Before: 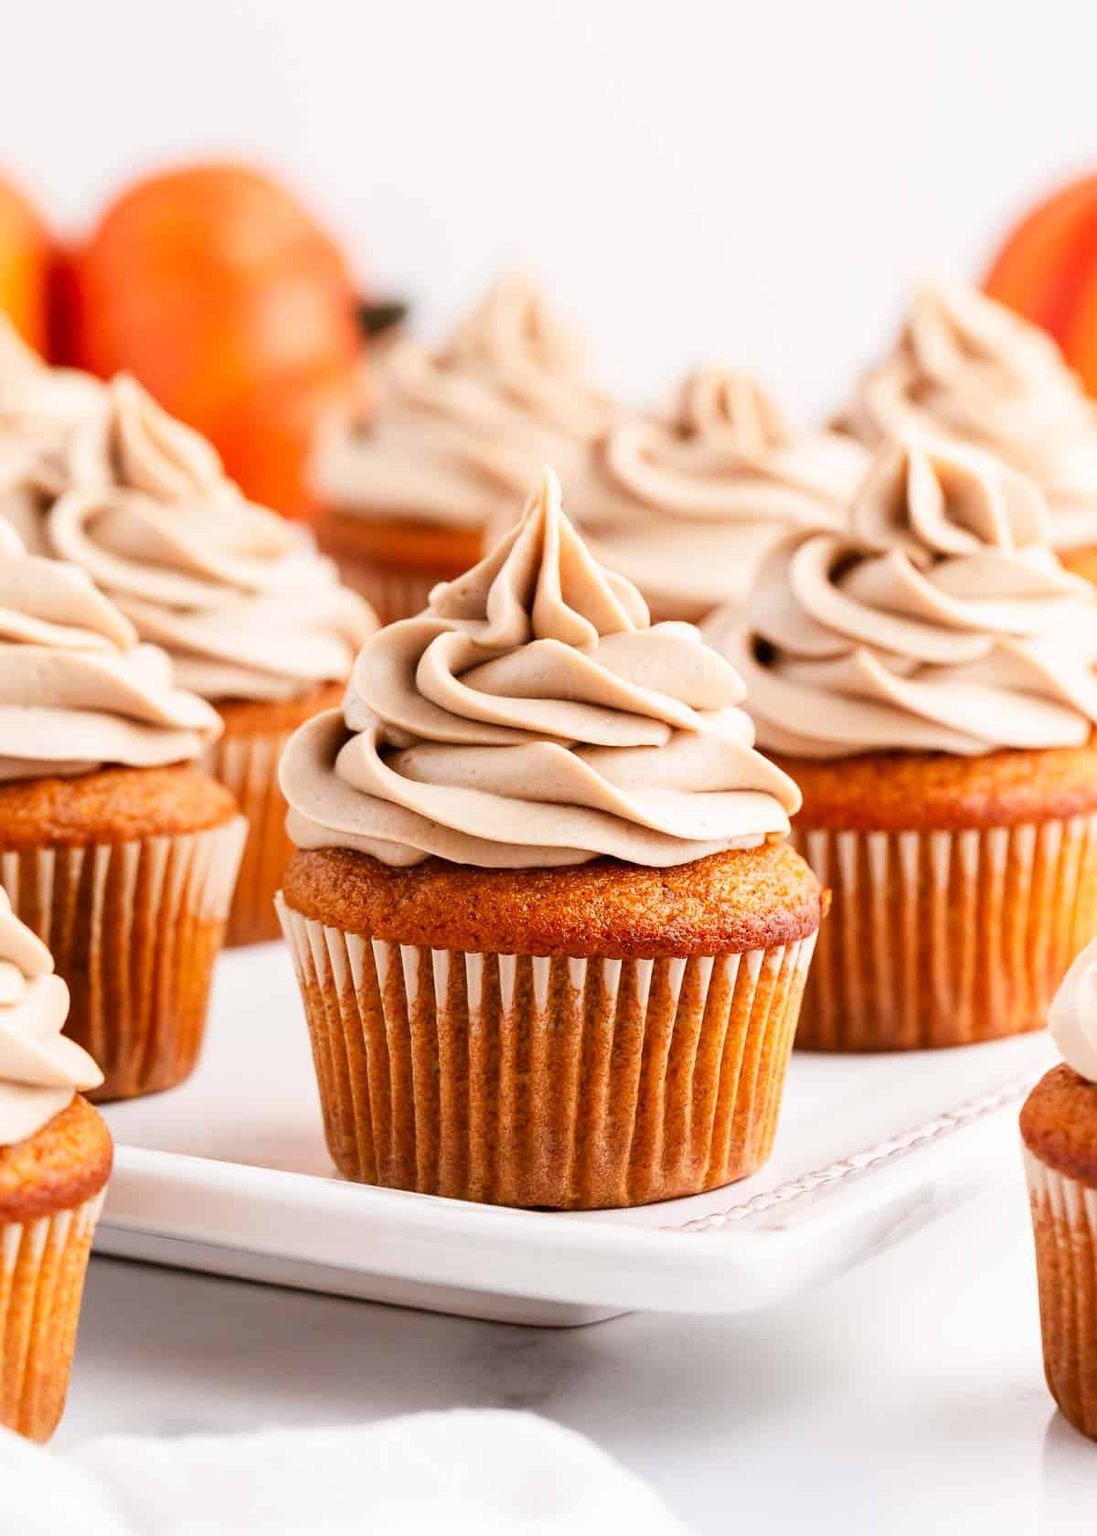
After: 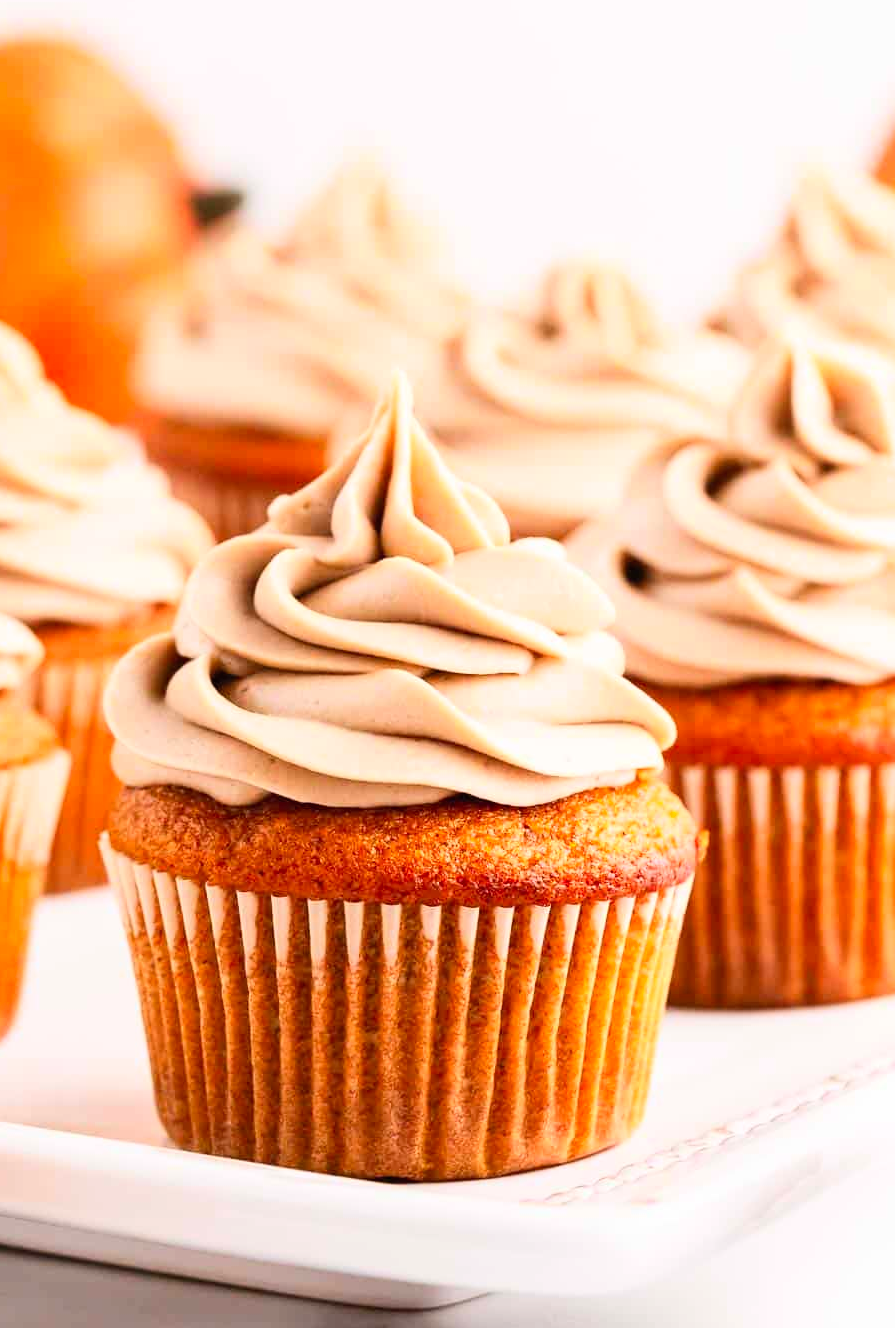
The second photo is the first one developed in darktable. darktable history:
crop: left 16.77%, top 8.507%, right 8.49%, bottom 12.426%
contrast brightness saturation: contrast 0.196, brightness 0.156, saturation 0.219
